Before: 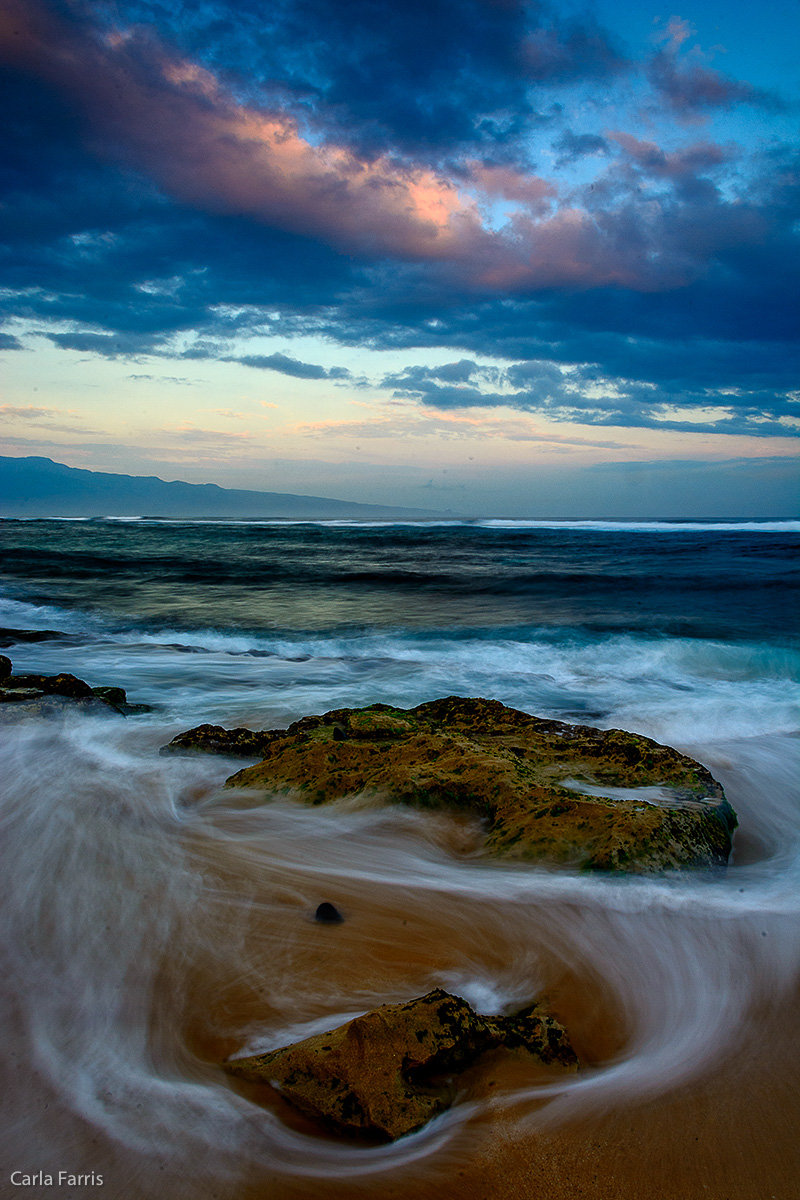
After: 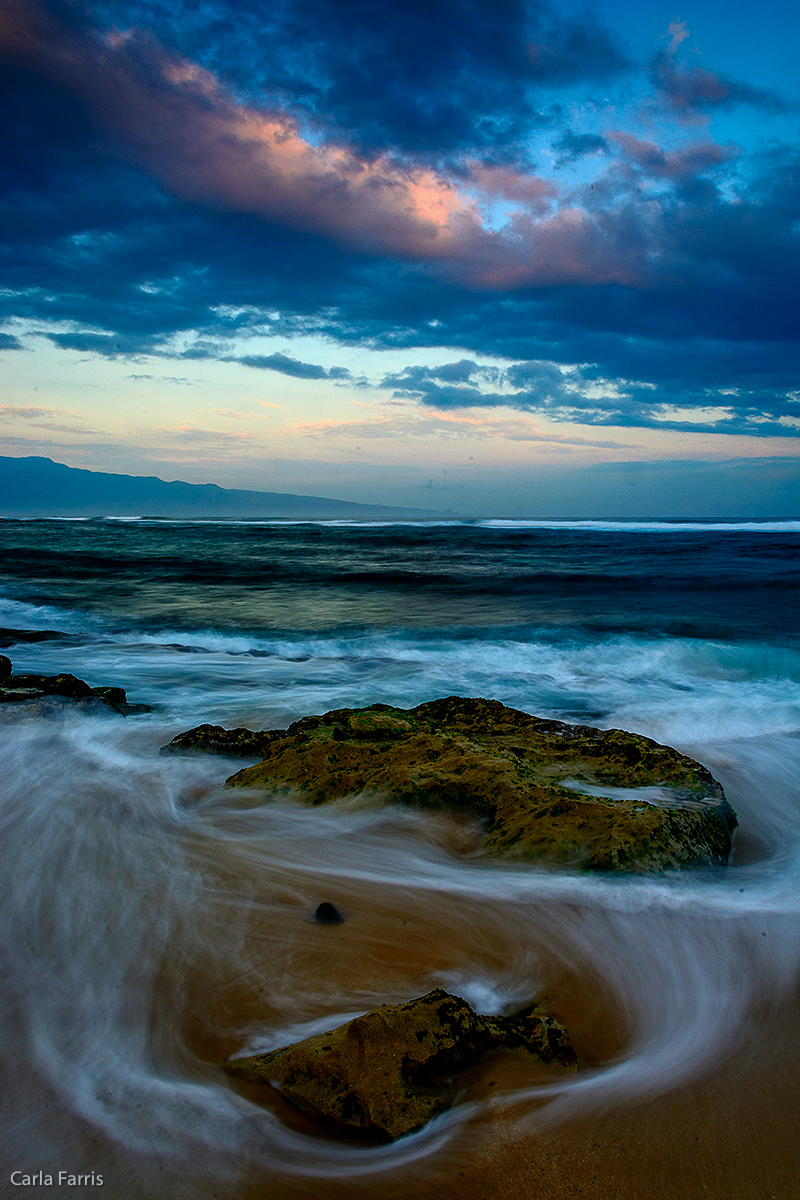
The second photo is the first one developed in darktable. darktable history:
color balance rgb: power › luminance -7.928%, power › chroma 1.082%, power › hue 218.07°, perceptual saturation grading › global saturation 0.034%, global vibrance 20.193%
